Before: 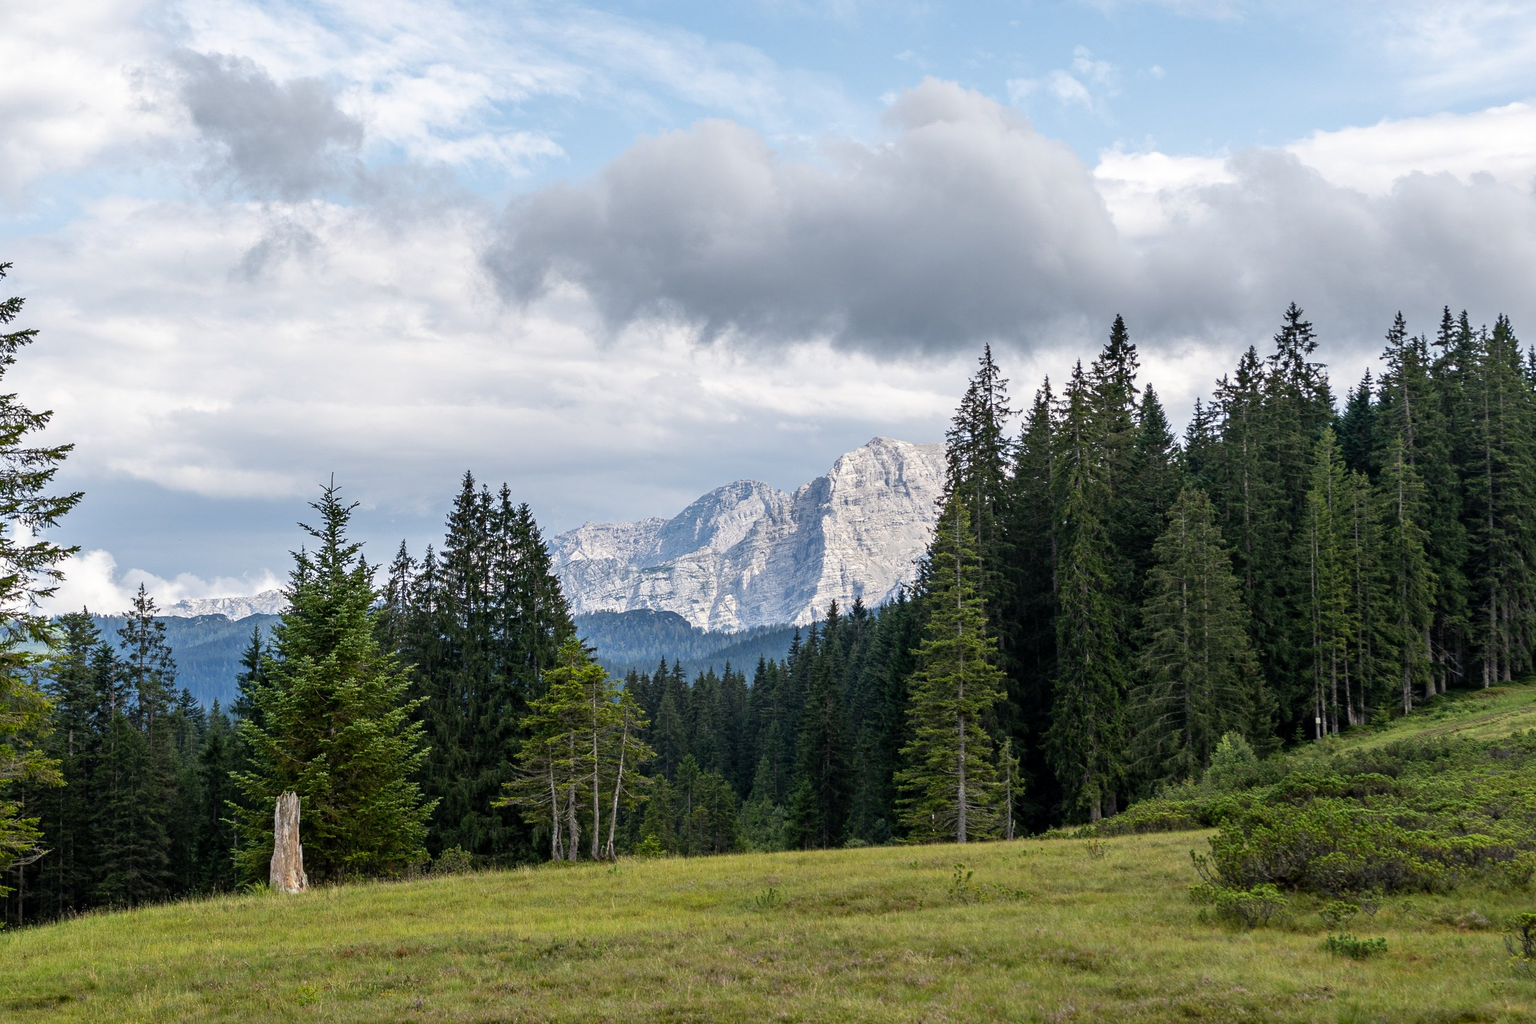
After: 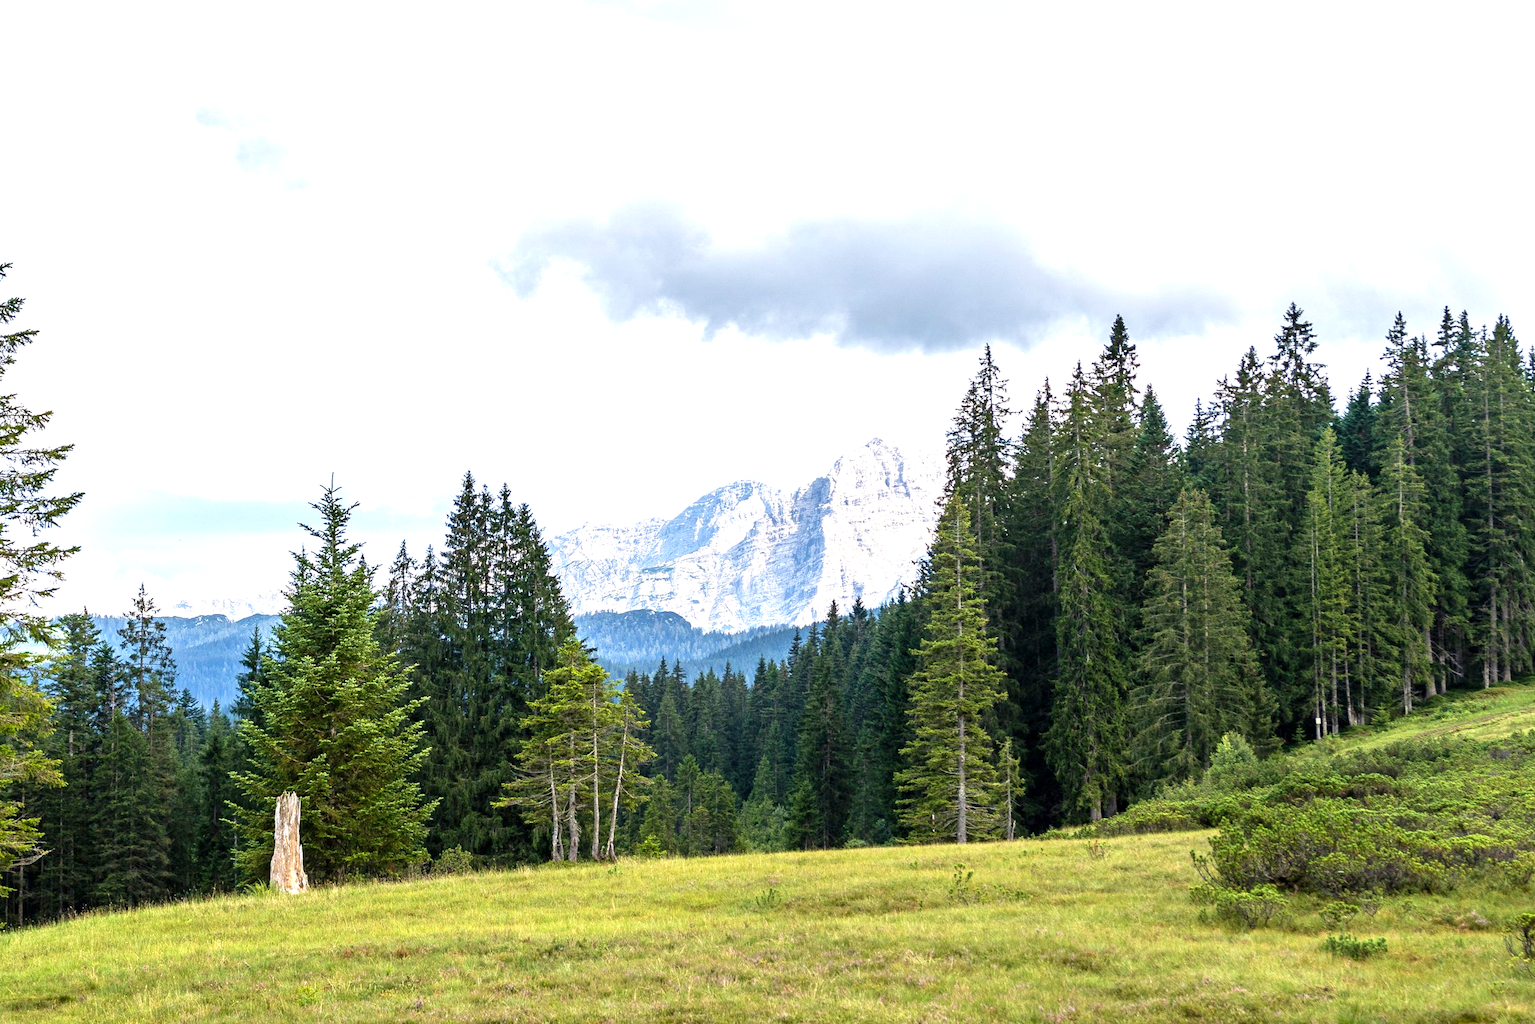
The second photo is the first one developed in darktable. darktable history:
velvia: on, module defaults
exposure: exposure 1.223 EV, compensate highlight preservation false
